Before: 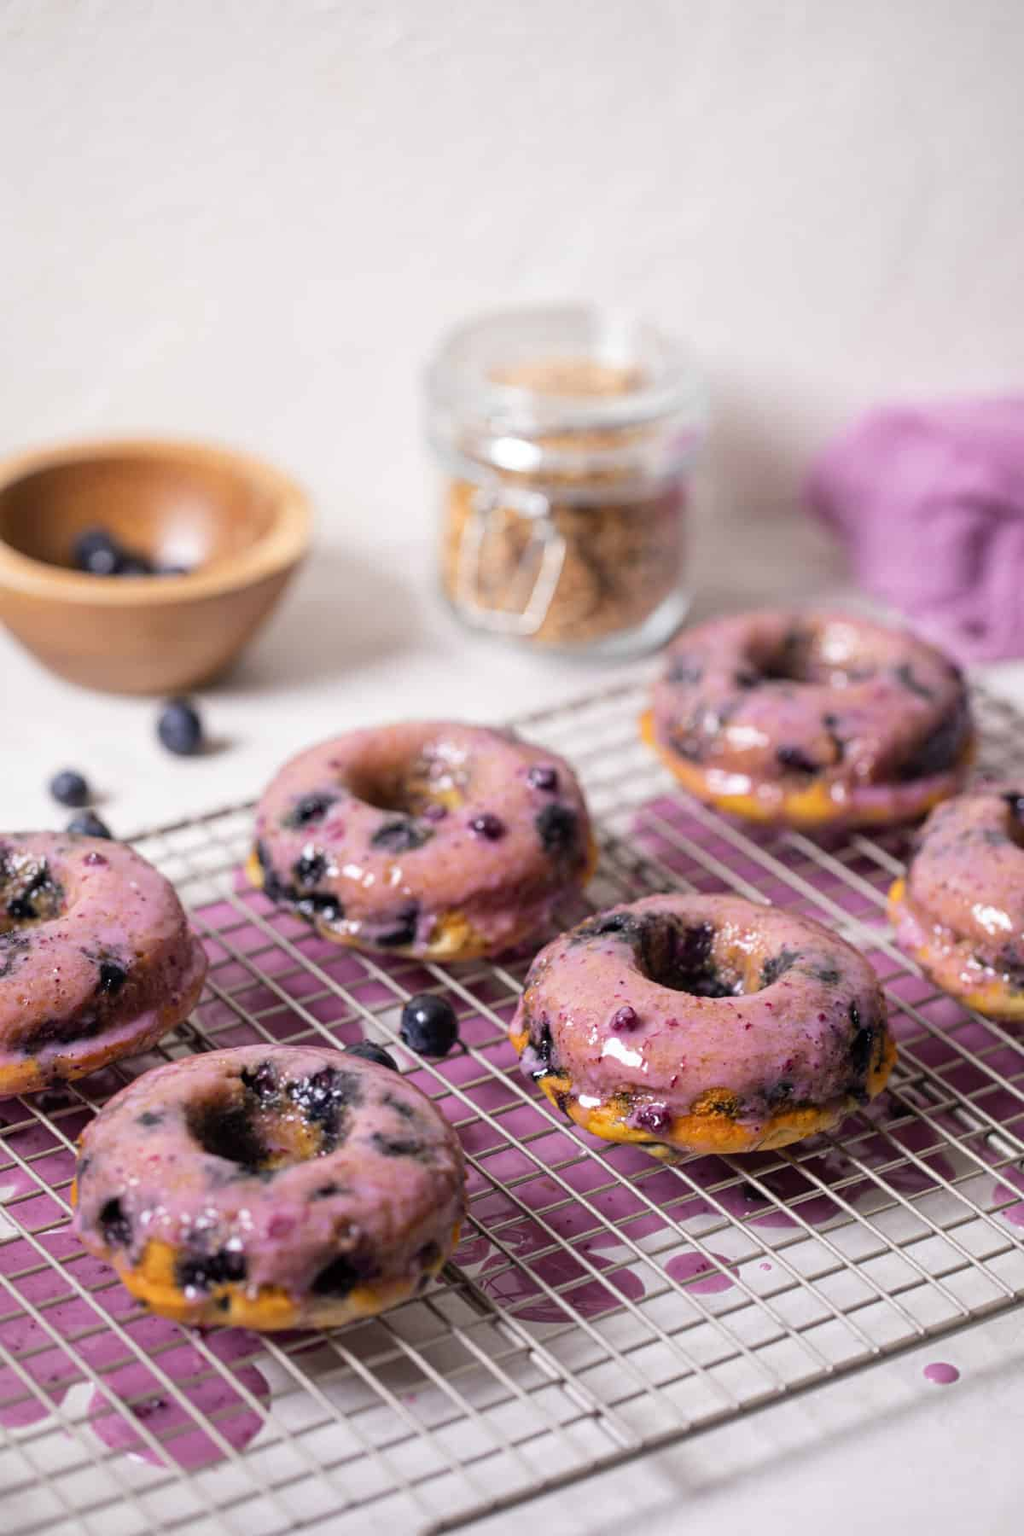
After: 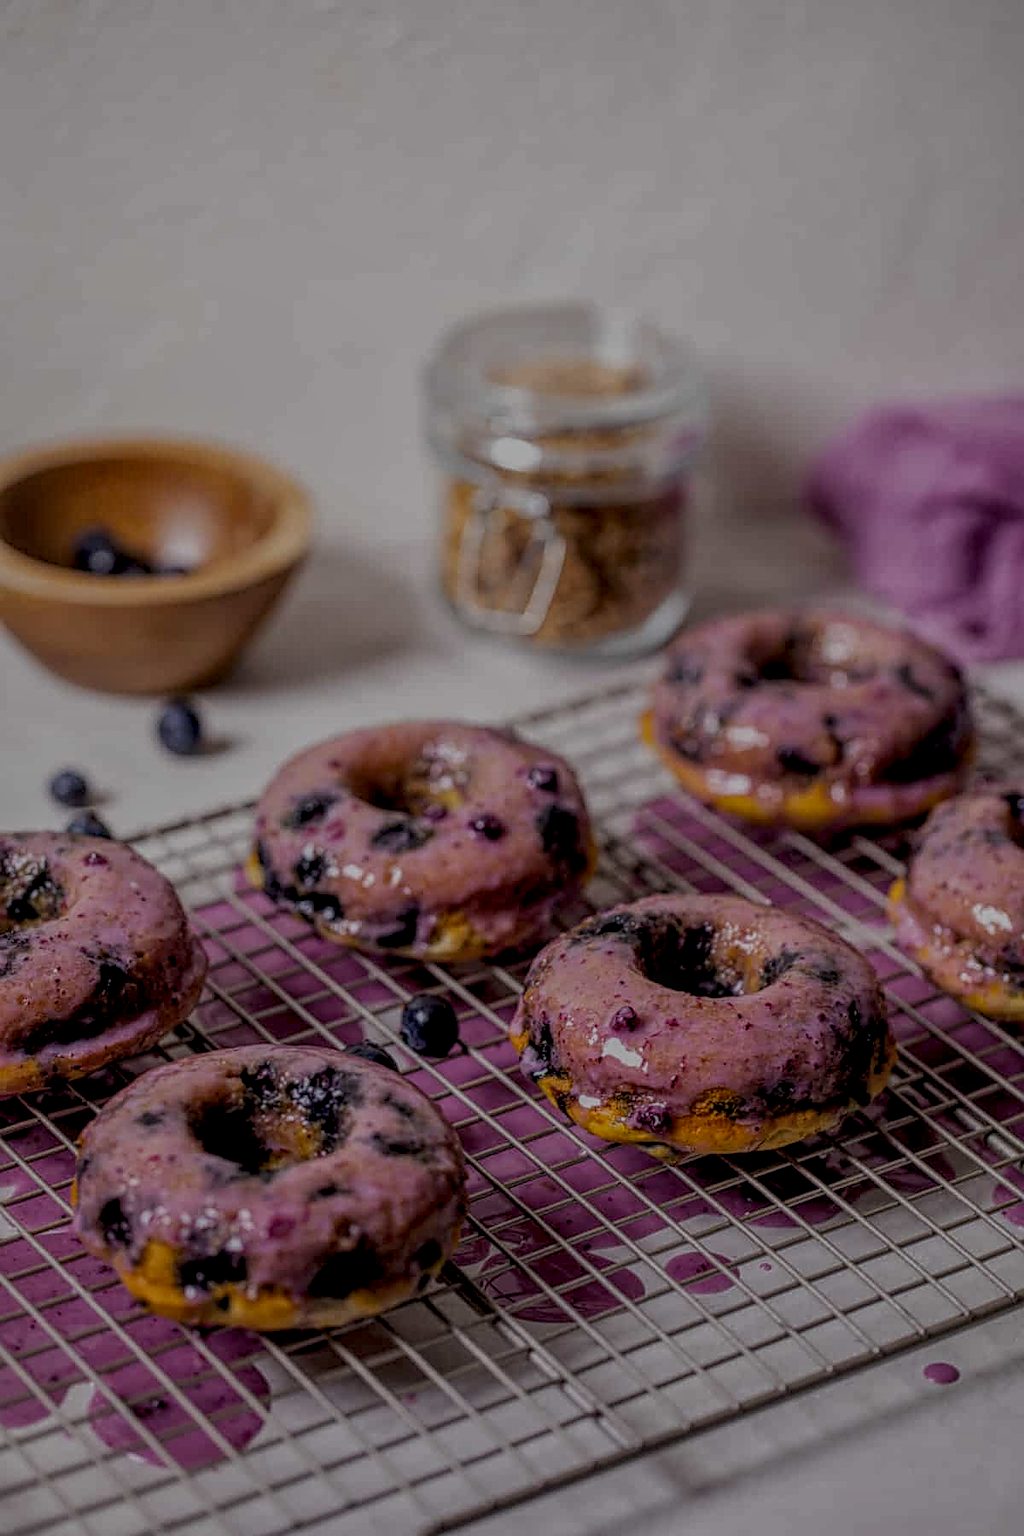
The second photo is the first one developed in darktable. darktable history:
local contrast: highlights 6%, shadows 6%, detail 199%, midtone range 0.247
exposure: exposure -1.501 EV, compensate highlight preservation false
sharpen: on, module defaults
color balance rgb: global offset › luminance -0.484%, linear chroma grading › global chroma 9.339%, perceptual saturation grading › global saturation 0.916%, perceptual brilliance grading › global brilliance -1.231%, perceptual brilliance grading › highlights -0.641%, perceptual brilliance grading › mid-tones -0.563%, perceptual brilliance grading › shadows -1.167%, global vibrance 19.739%
